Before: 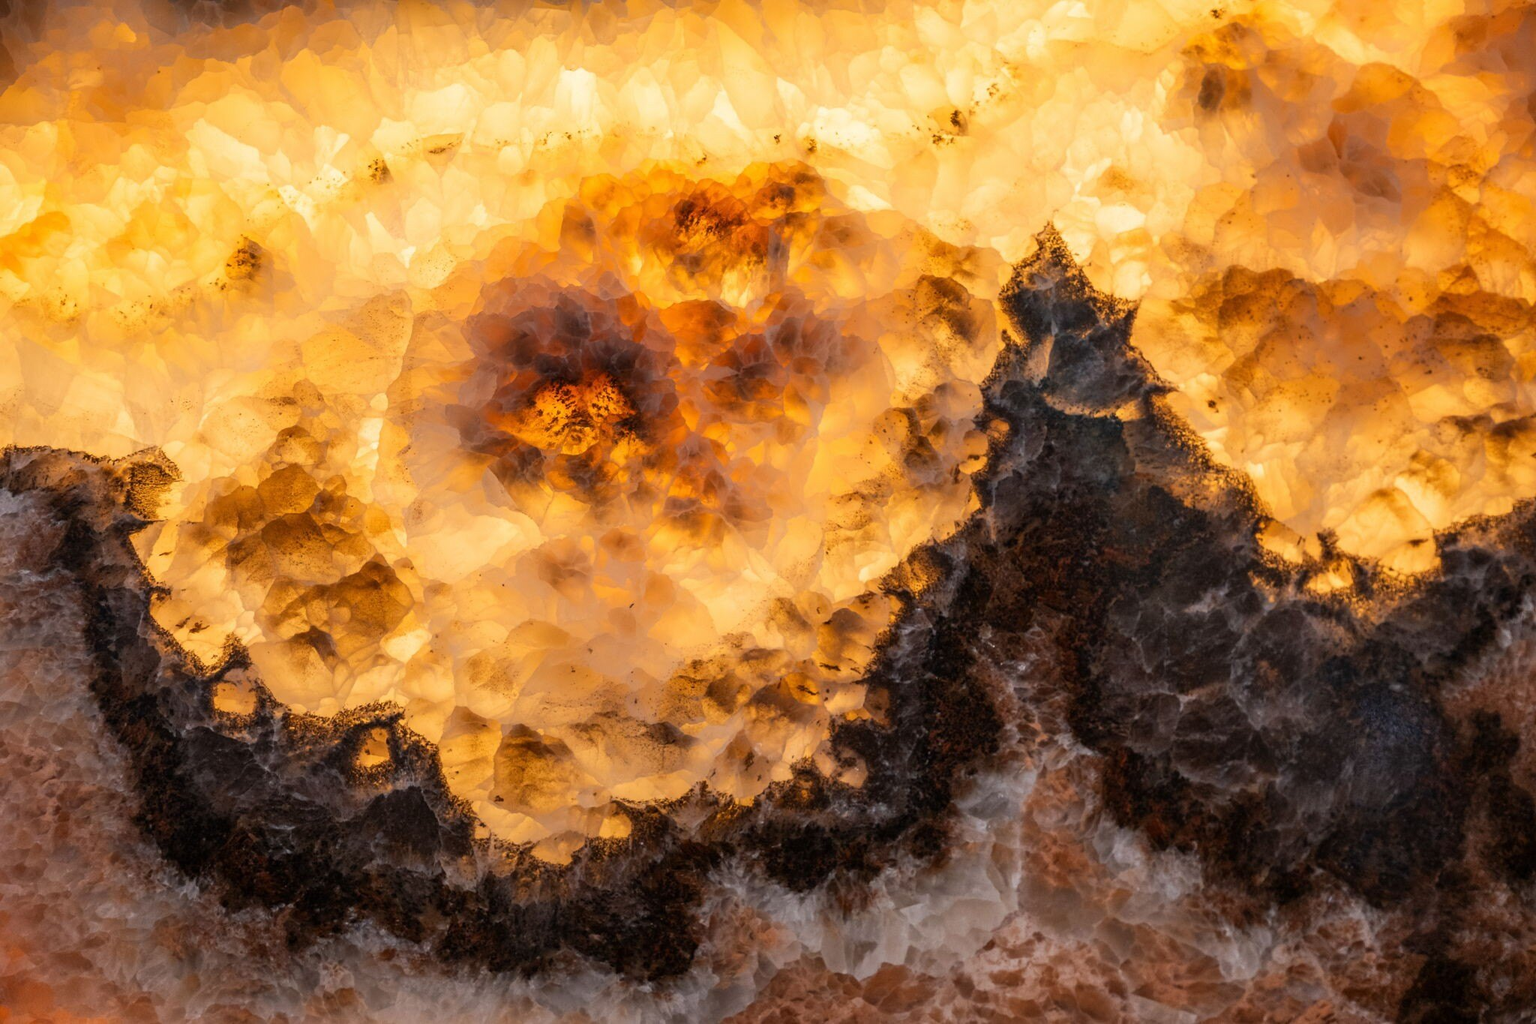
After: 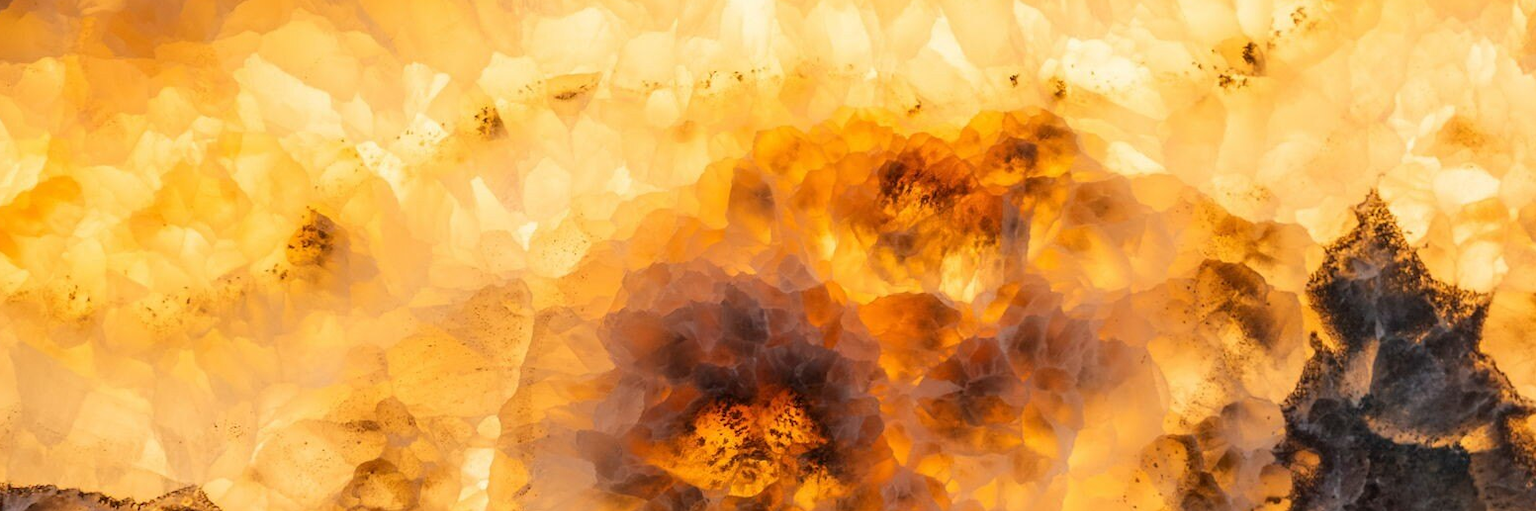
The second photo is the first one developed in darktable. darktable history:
crop: left 0.564%, top 7.646%, right 23.569%, bottom 54.47%
